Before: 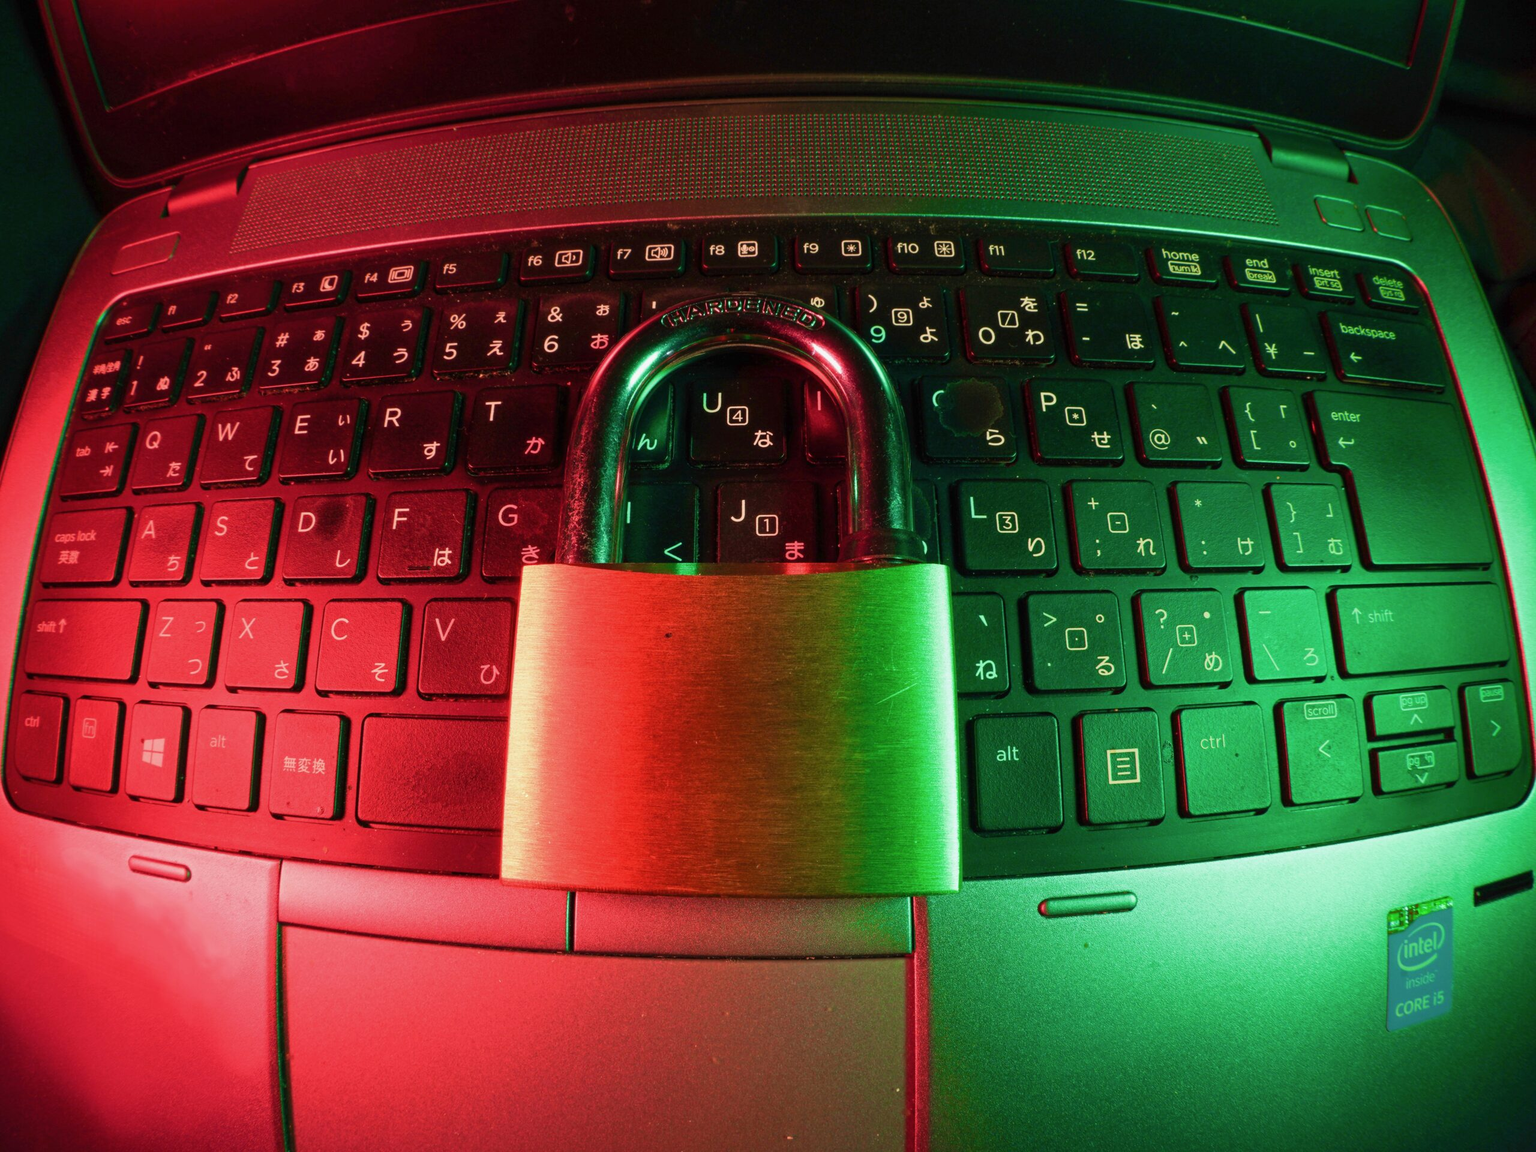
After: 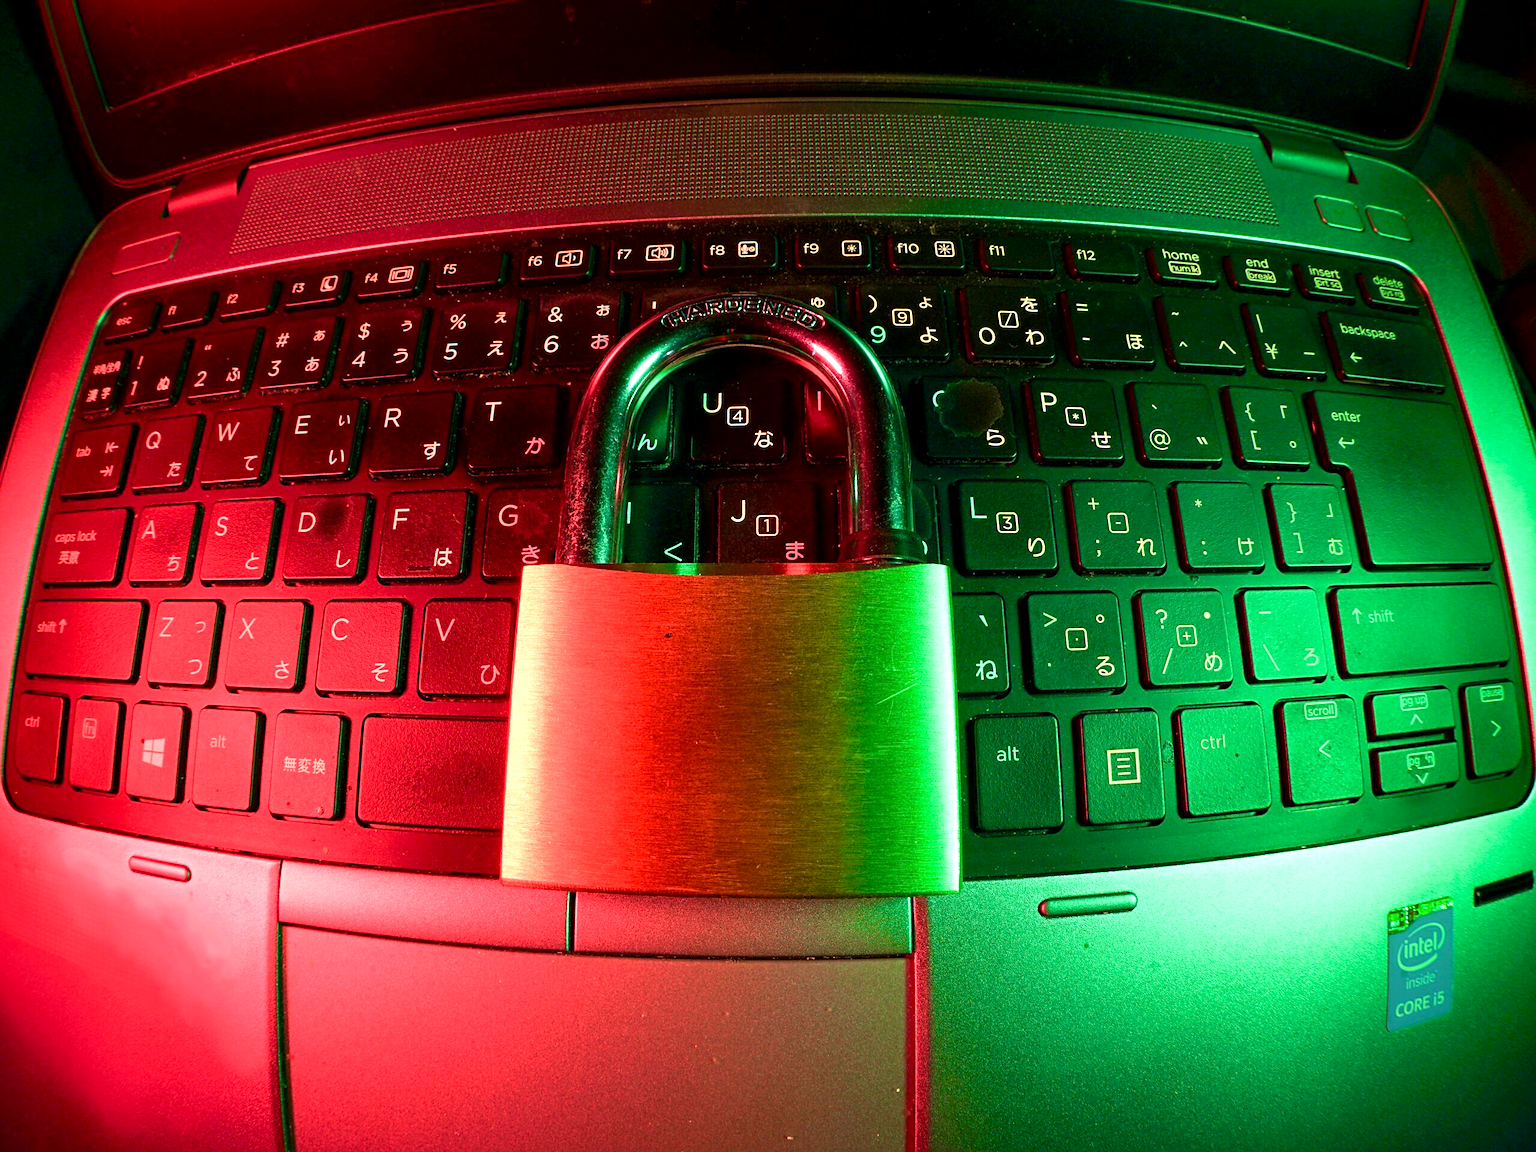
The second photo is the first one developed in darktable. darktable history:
exposure: black level correction 0.001, exposure 0.499 EV, compensate exposure bias true, compensate highlight preservation false
sharpen: on, module defaults
contrast brightness saturation: contrast 0.075, saturation 0.017
